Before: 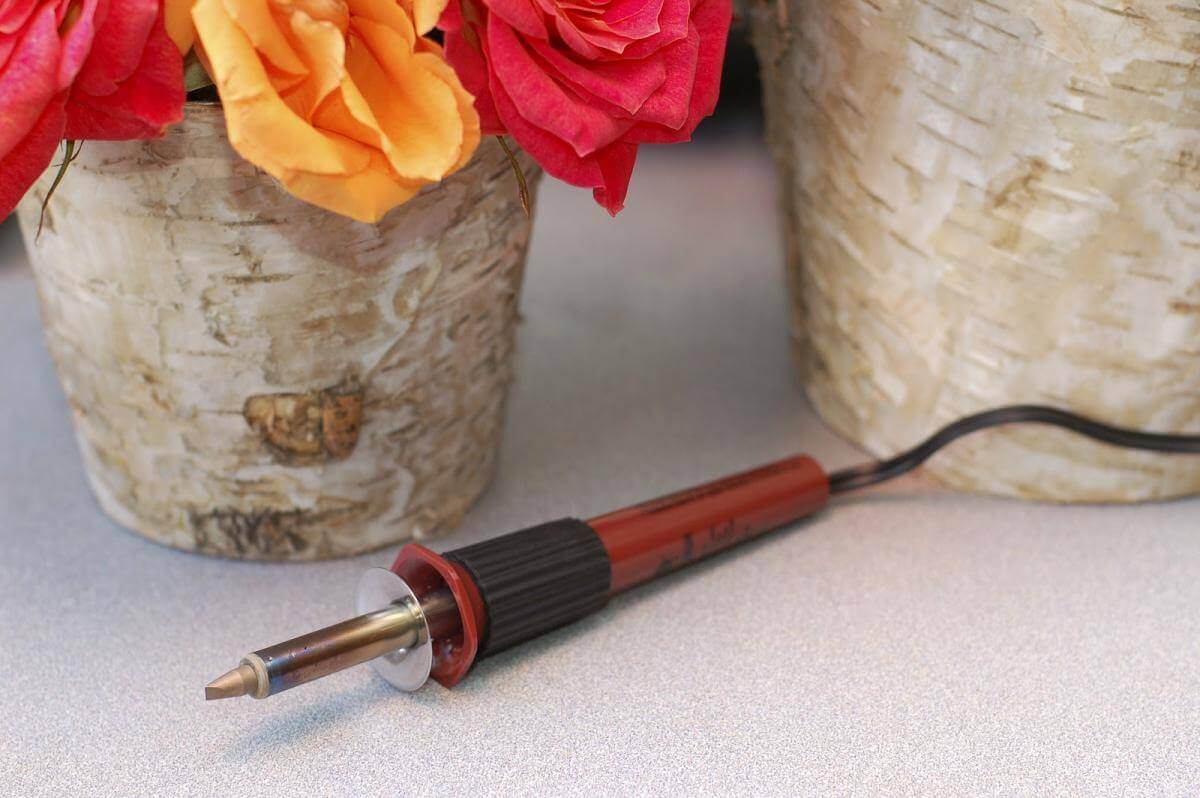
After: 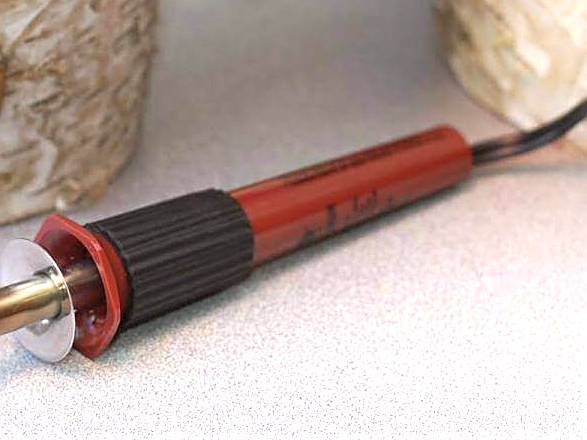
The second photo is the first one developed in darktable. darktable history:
exposure: exposure 0.606 EV, compensate highlight preservation false
local contrast: mode bilateral grid, contrast 20, coarseness 50, detail 121%, midtone range 0.2
sharpen: amount 0.495
crop: left 29.811%, top 41.289%, right 21.266%, bottom 3.506%
